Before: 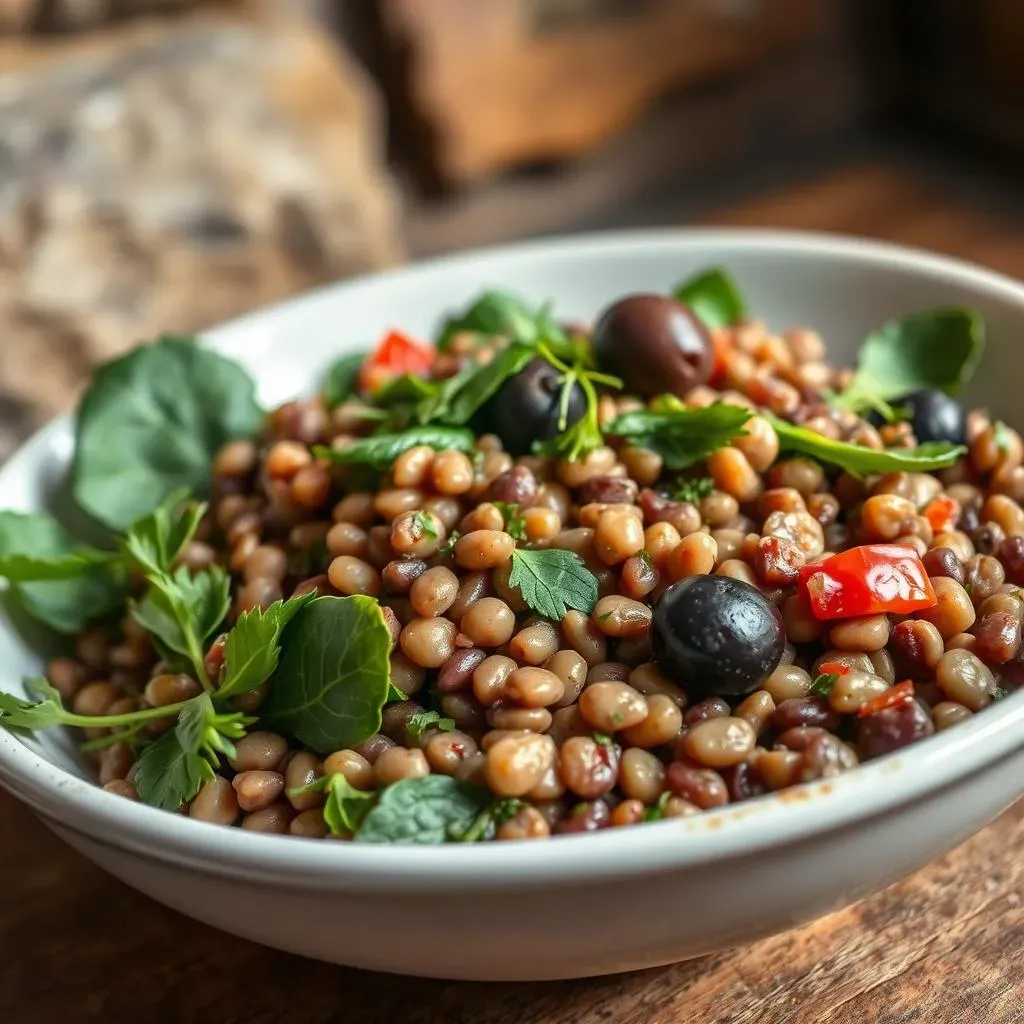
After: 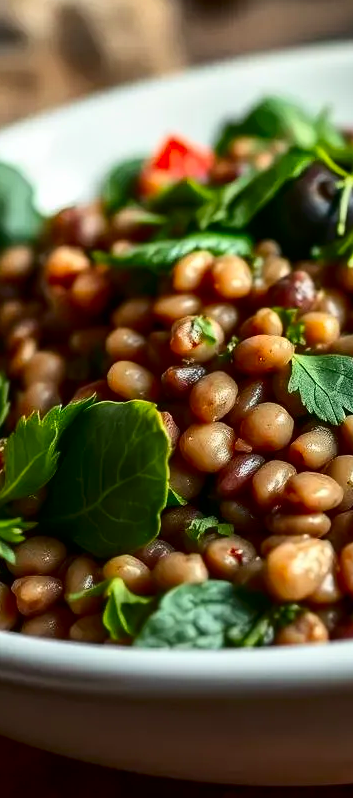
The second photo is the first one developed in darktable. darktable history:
crop and rotate: left 21.634%, top 19.075%, right 43.827%, bottom 2.983%
contrast brightness saturation: contrast 0.206, brightness -0.105, saturation 0.208
